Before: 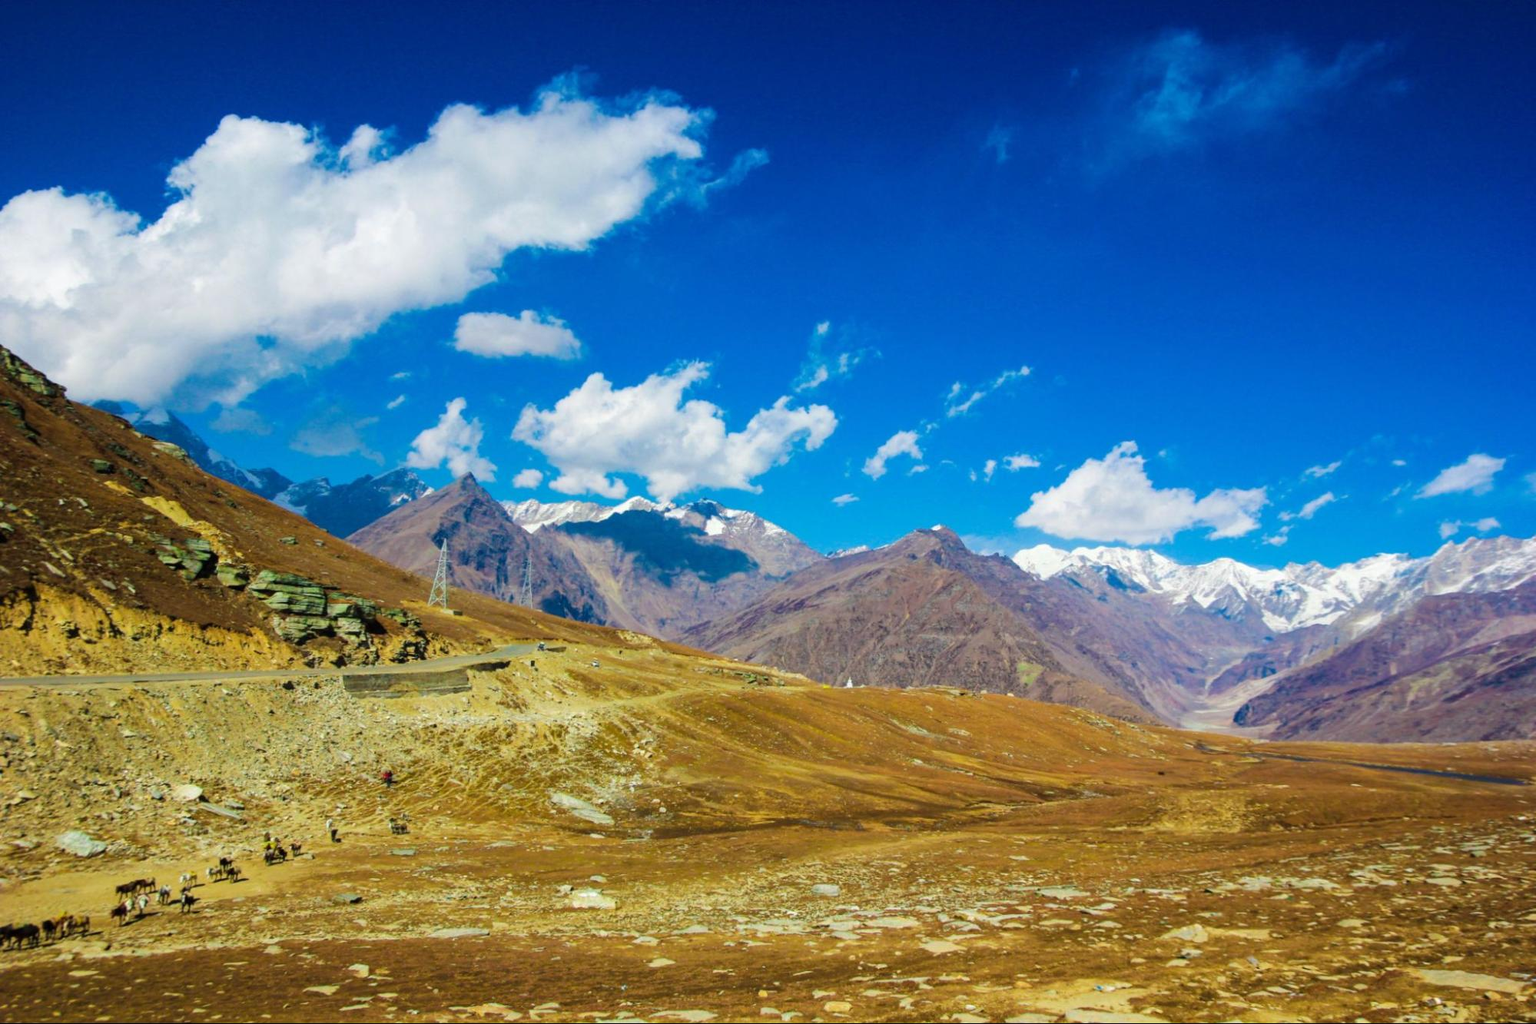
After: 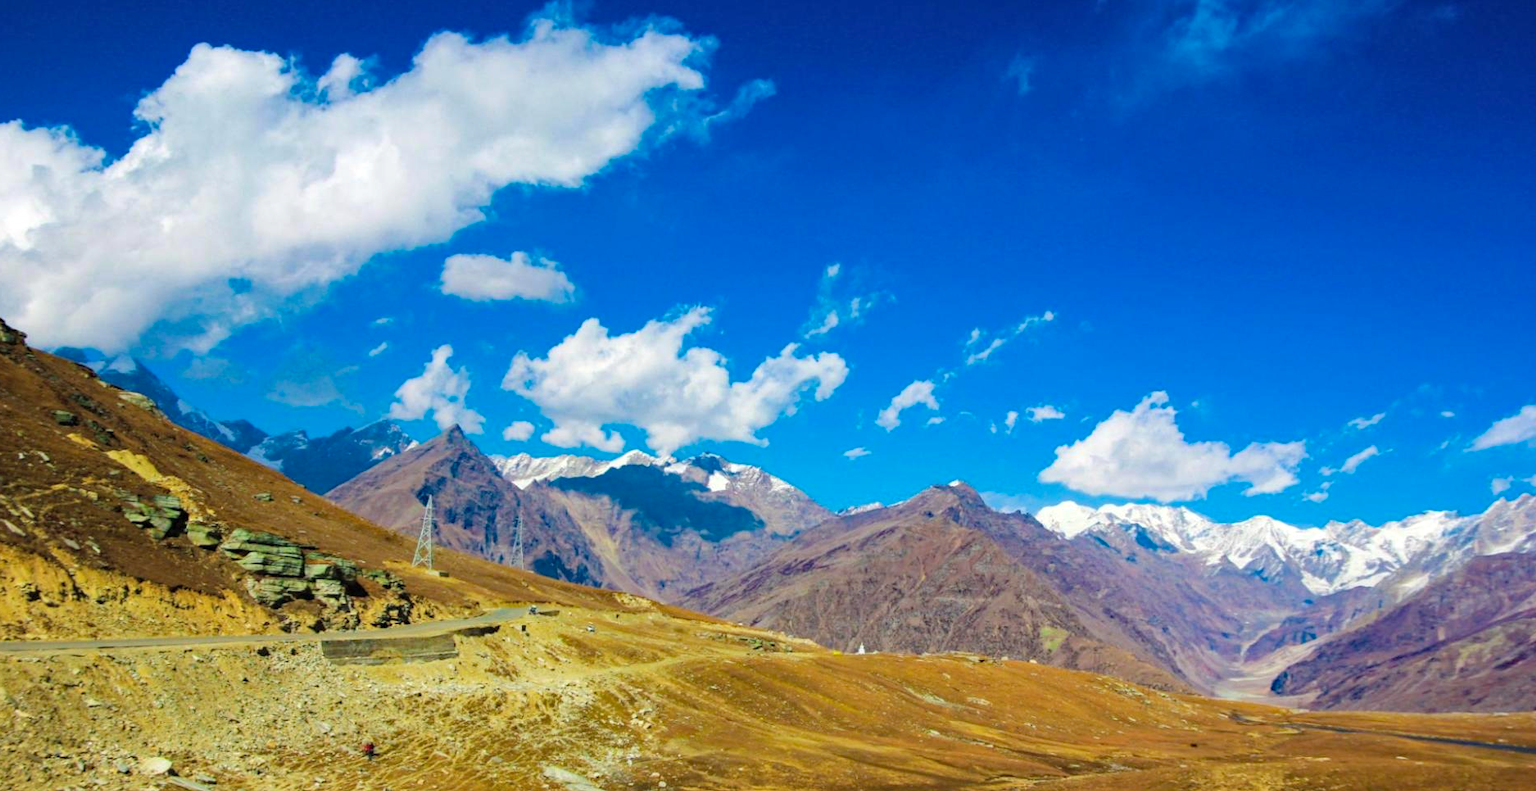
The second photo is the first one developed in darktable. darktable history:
contrast brightness saturation: contrast 0.05, brightness 0.06, saturation 0.01
crop: left 2.737%, top 7.287%, right 3.421%, bottom 20.179%
haze removal: strength 0.29, distance 0.25, compatibility mode true, adaptive false
